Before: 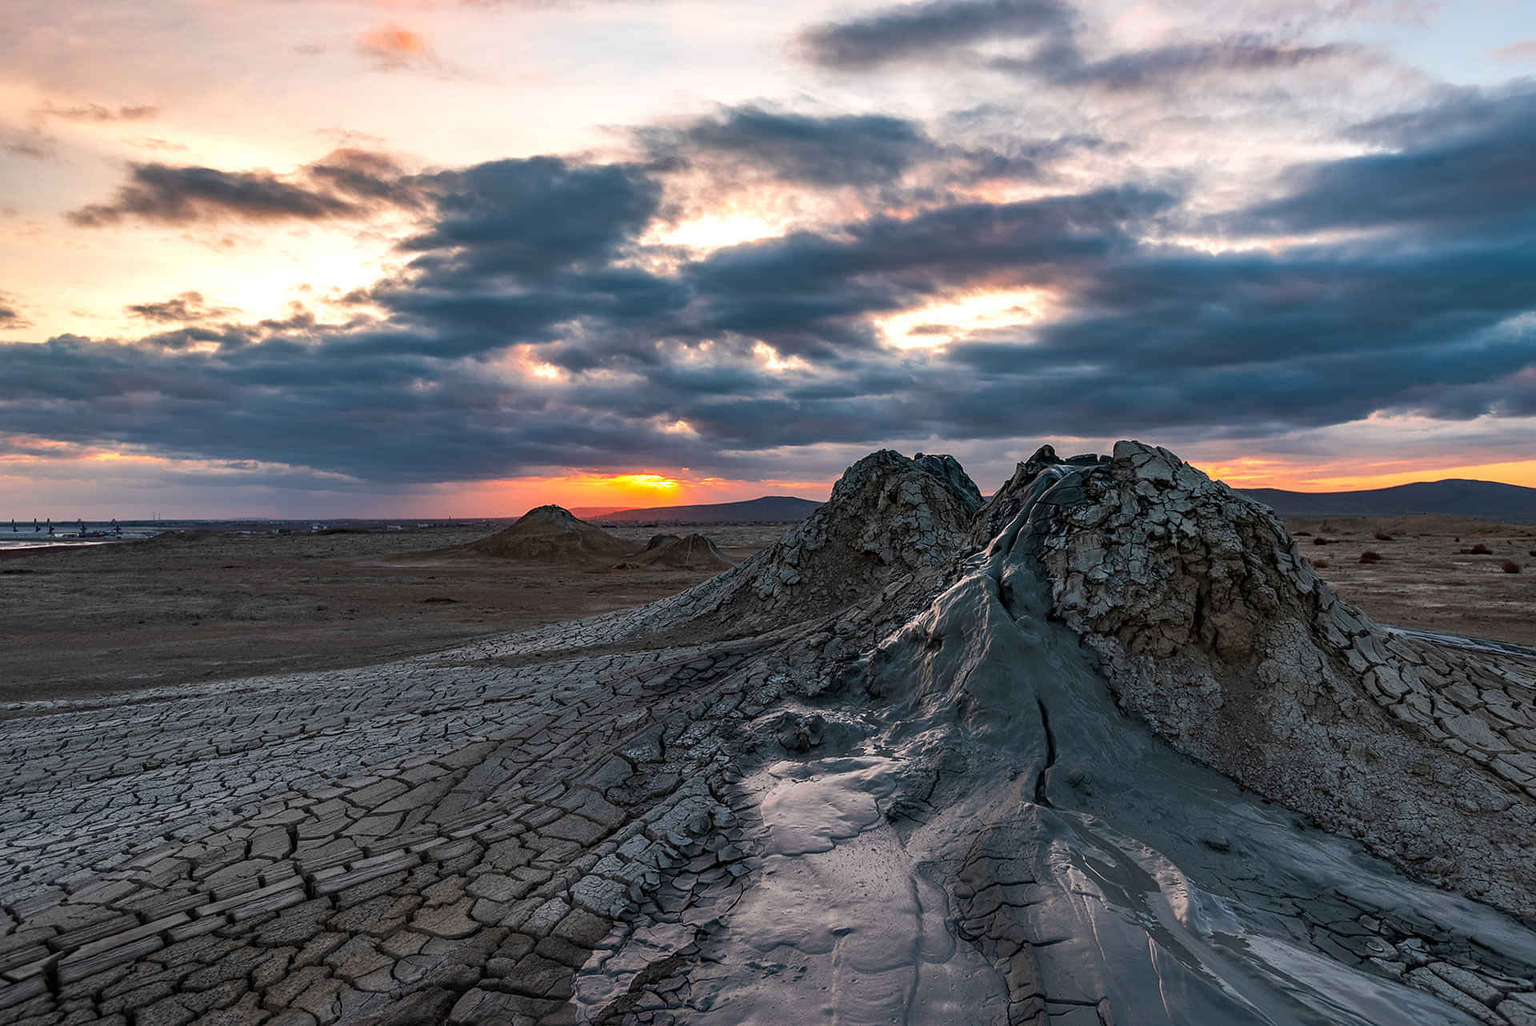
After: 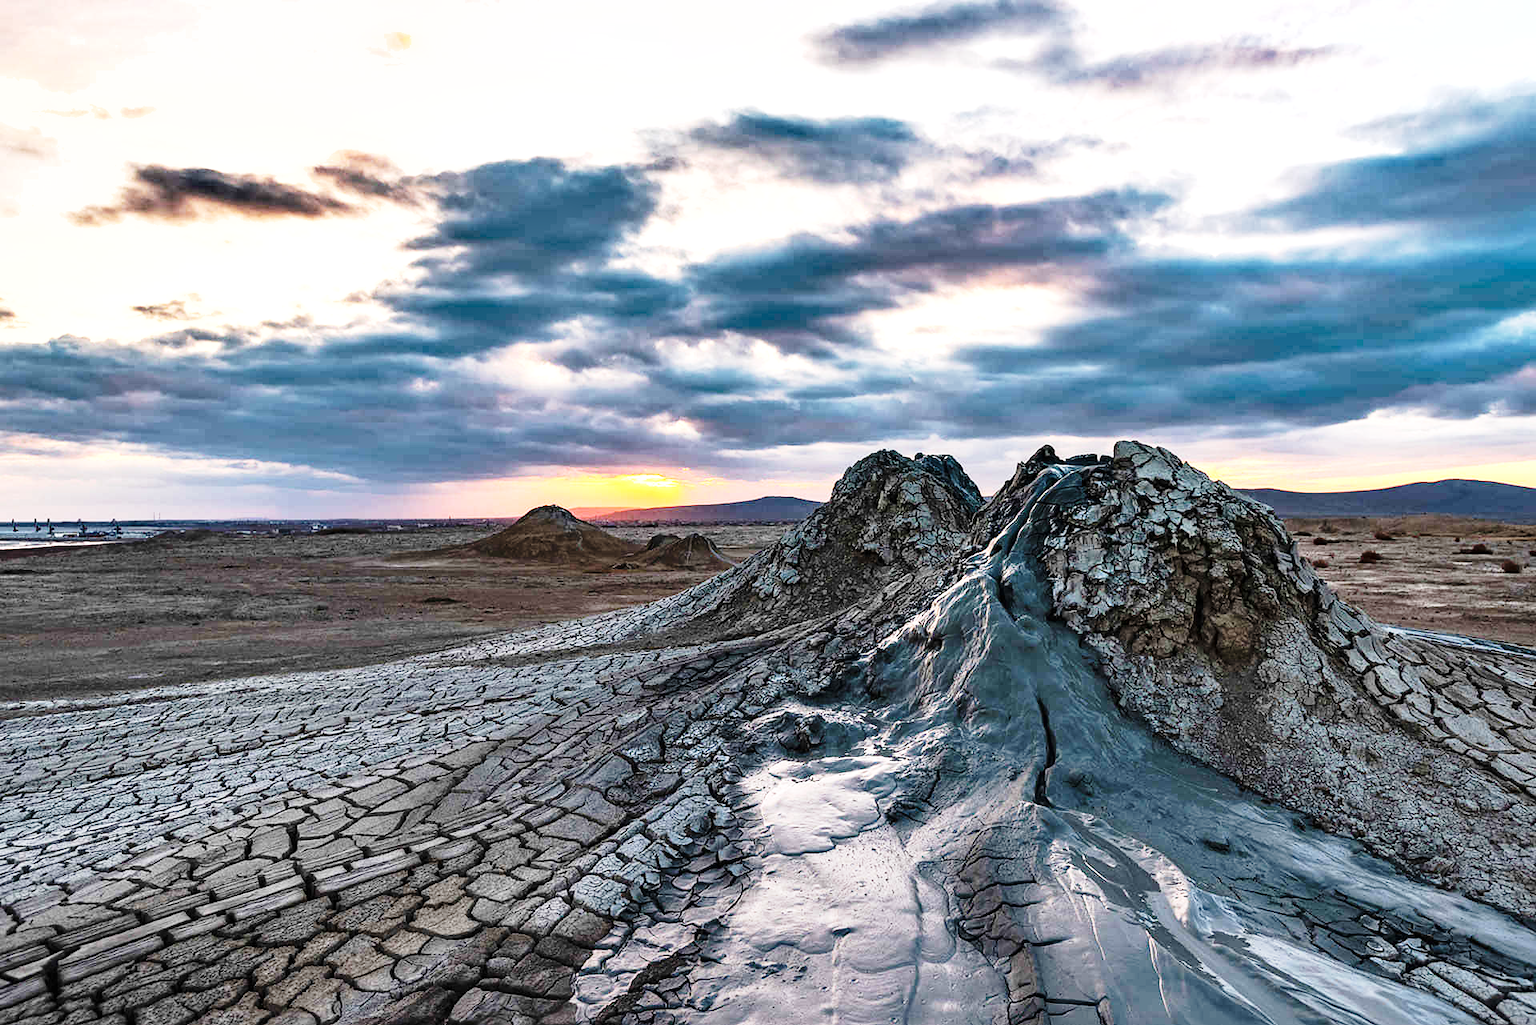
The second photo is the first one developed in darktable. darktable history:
shadows and highlights: shadows 43.71, white point adjustment -1.46, soften with gaussian
tone equalizer: -8 EV -0.417 EV, -7 EV -0.389 EV, -6 EV -0.333 EV, -5 EV -0.222 EV, -3 EV 0.222 EV, -2 EV 0.333 EV, -1 EV 0.389 EV, +0 EV 0.417 EV, edges refinement/feathering 500, mask exposure compensation -1.57 EV, preserve details no
exposure: black level correction 0, exposure 0.7 EV, compensate exposure bias true, compensate highlight preservation false
base curve: curves: ch0 [(0, 0) (0.028, 0.03) (0.121, 0.232) (0.46, 0.748) (0.859, 0.968) (1, 1)], preserve colors none
